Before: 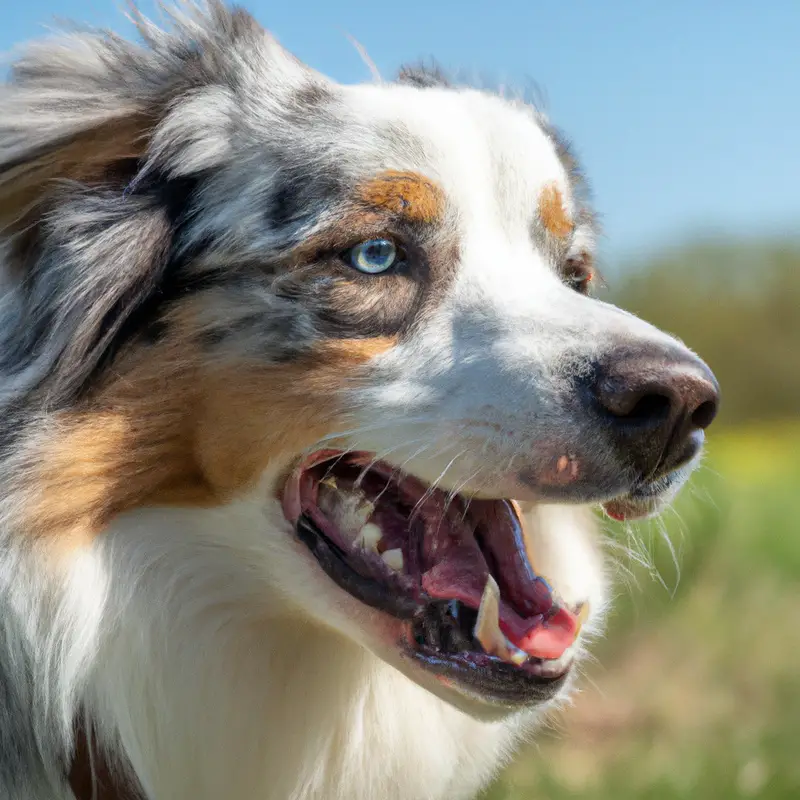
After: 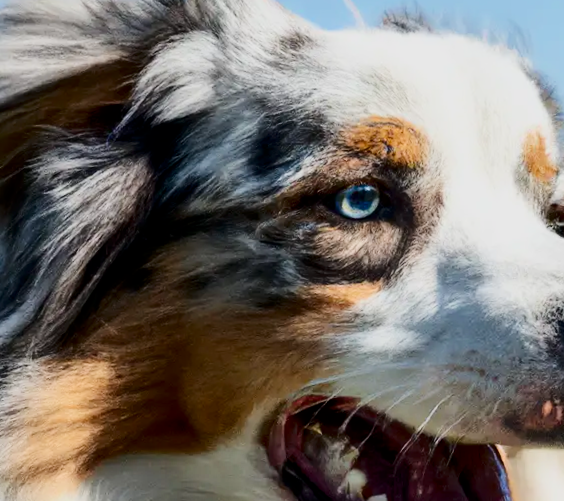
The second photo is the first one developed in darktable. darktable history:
crop and rotate: angle -4.99°, left 2.122%, top 6.945%, right 27.566%, bottom 30.519%
rotate and perspective: rotation -5.2°, automatic cropping off
contrast brightness saturation: contrast 0.32, brightness -0.08, saturation 0.17
filmic rgb: black relative exposure -7.65 EV, white relative exposure 4.56 EV, hardness 3.61
